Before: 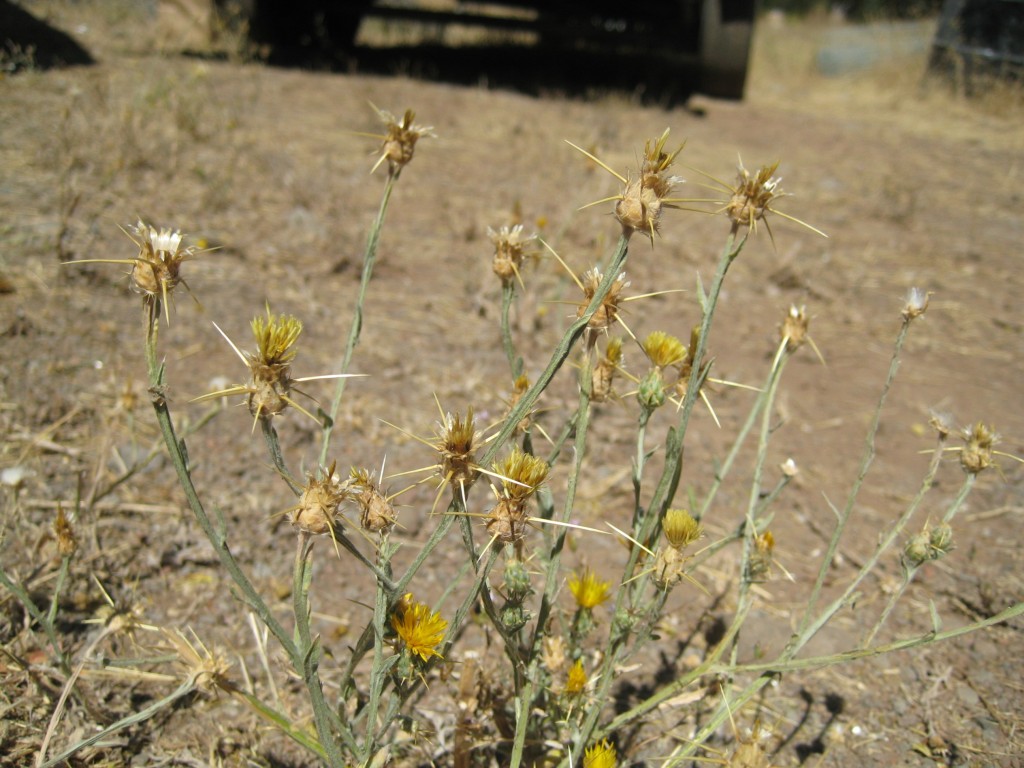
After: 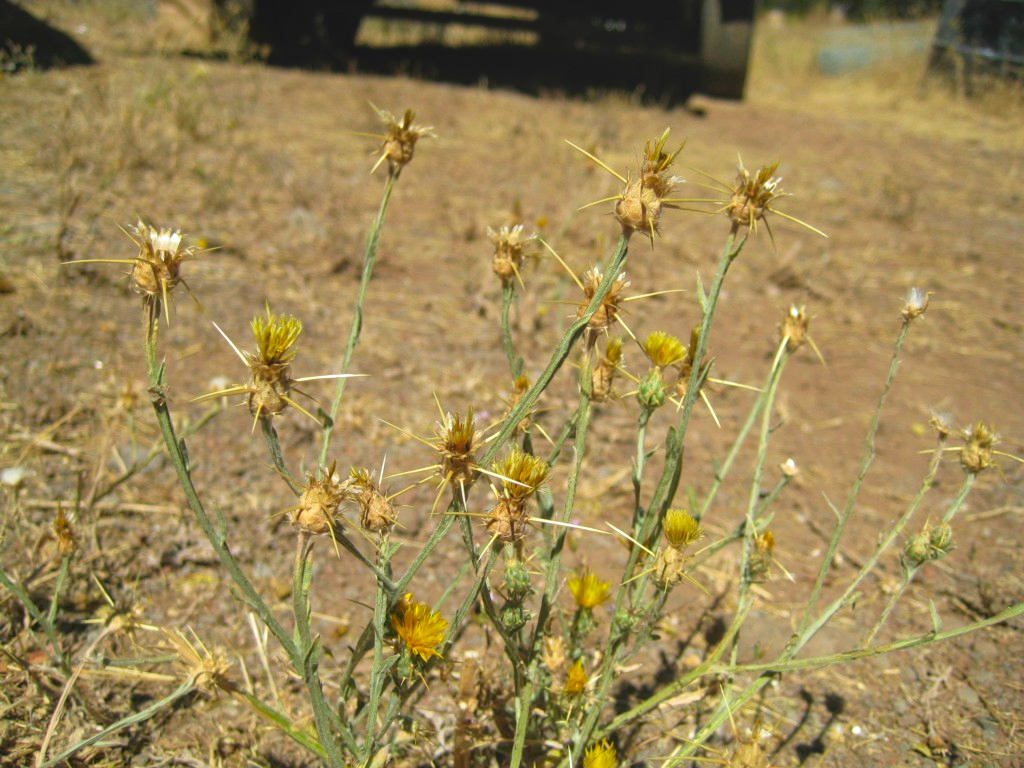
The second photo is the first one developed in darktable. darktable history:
base curve: curves: ch0 [(0, 0) (0.303, 0.277) (1, 1)], preserve colors none
exposure: exposure 0.295 EV, compensate highlight preservation false
contrast brightness saturation: contrast -0.172, saturation 0.186
local contrast: on, module defaults
velvia: on, module defaults
